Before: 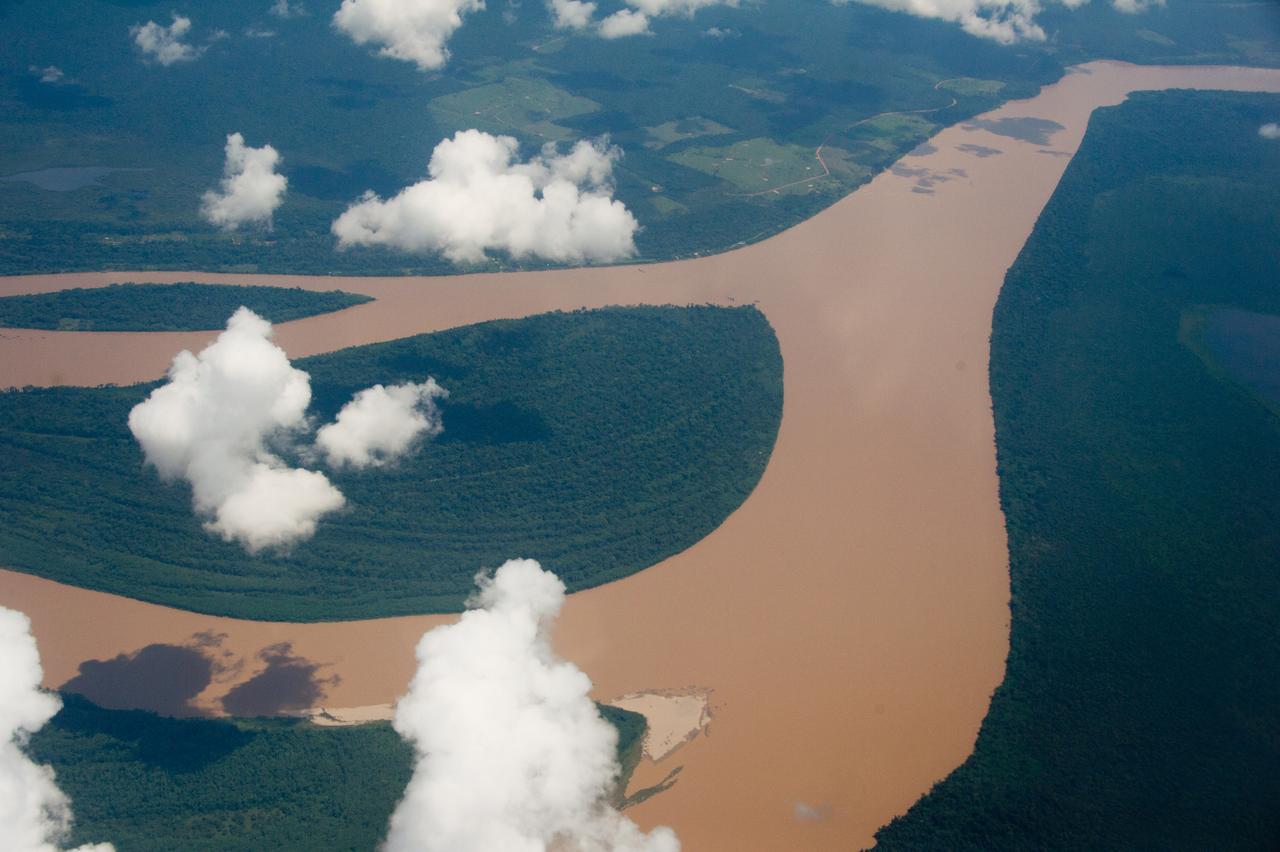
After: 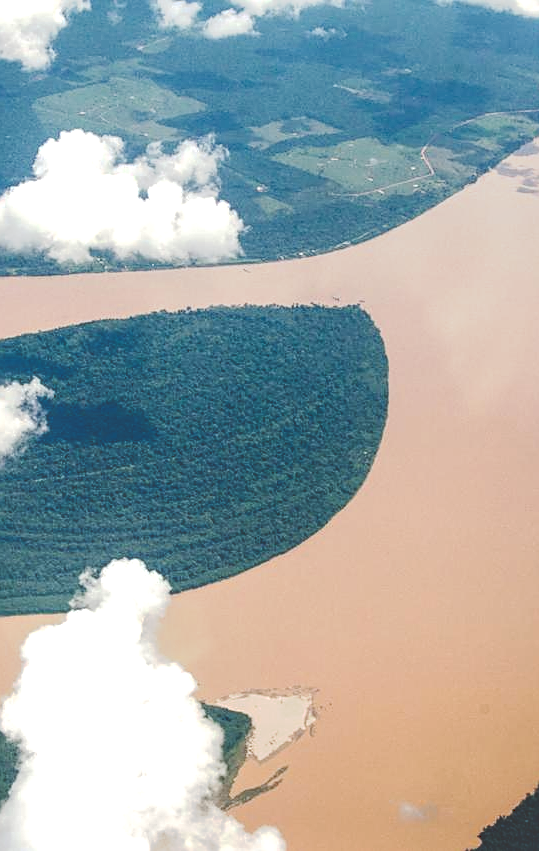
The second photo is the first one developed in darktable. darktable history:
crop: left 30.861%, right 26.99%
local contrast: highlights 62%, detail 143%, midtone range 0.431
tone curve: curves: ch0 [(0, 0) (0.003, 0.241) (0.011, 0.241) (0.025, 0.242) (0.044, 0.246) (0.069, 0.25) (0.1, 0.251) (0.136, 0.256) (0.177, 0.275) (0.224, 0.293) (0.277, 0.326) (0.335, 0.38) (0.399, 0.449) (0.468, 0.525) (0.543, 0.606) (0.623, 0.683) (0.709, 0.751) (0.801, 0.824) (0.898, 0.871) (1, 1)], preserve colors none
contrast brightness saturation: contrast 0.104, brightness 0.023, saturation 0.022
sharpen: on, module defaults
exposure: exposure 0.605 EV, compensate exposure bias true, compensate highlight preservation false
